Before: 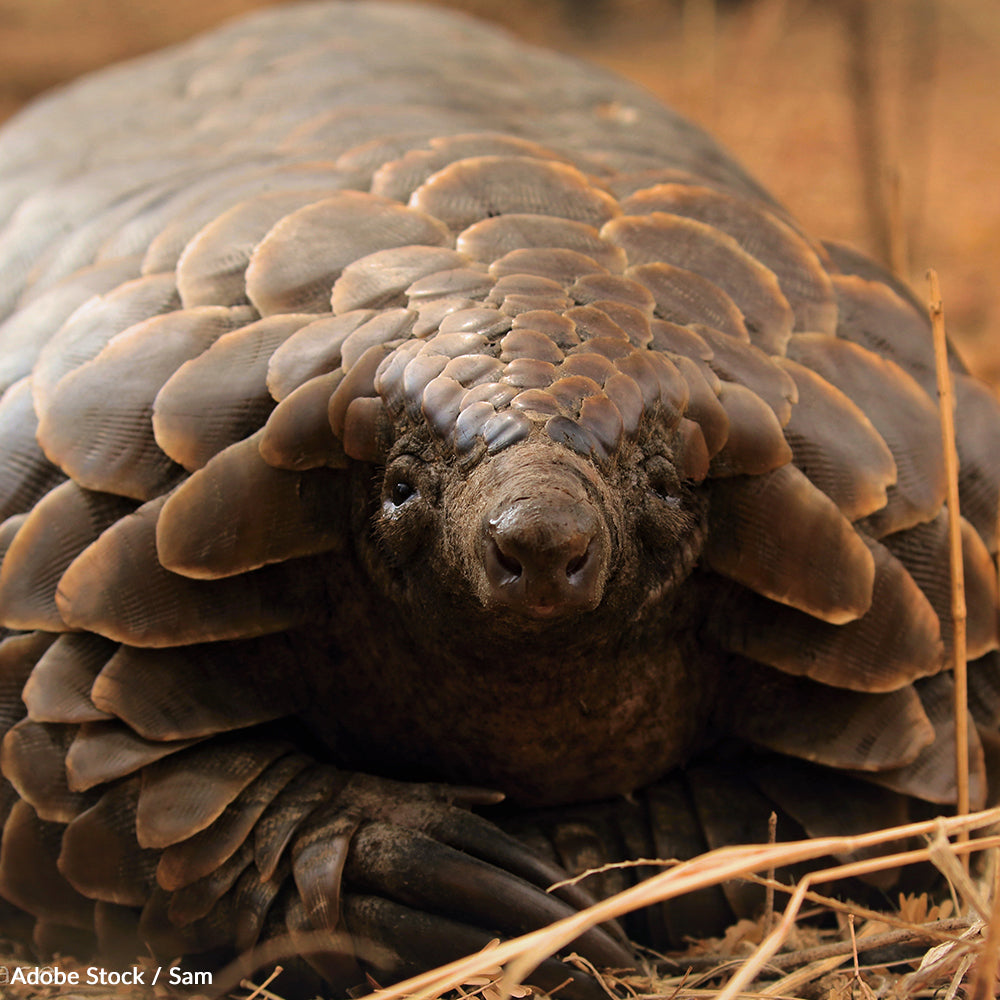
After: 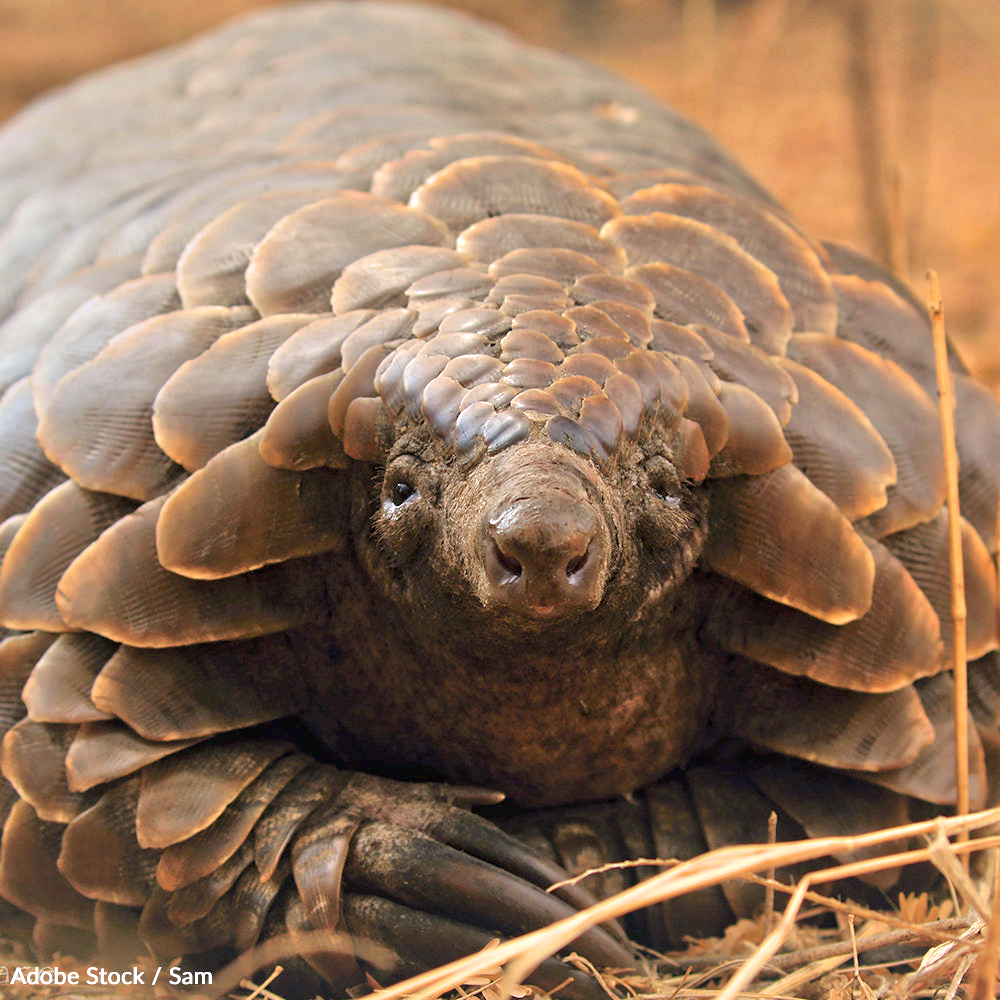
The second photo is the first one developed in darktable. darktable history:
white balance: red 0.976, blue 1.04
tone equalizer: -8 EV 2 EV, -7 EV 2 EV, -6 EV 2 EV, -5 EV 2 EV, -4 EV 2 EV, -3 EV 1.5 EV, -2 EV 1 EV, -1 EV 0.5 EV
